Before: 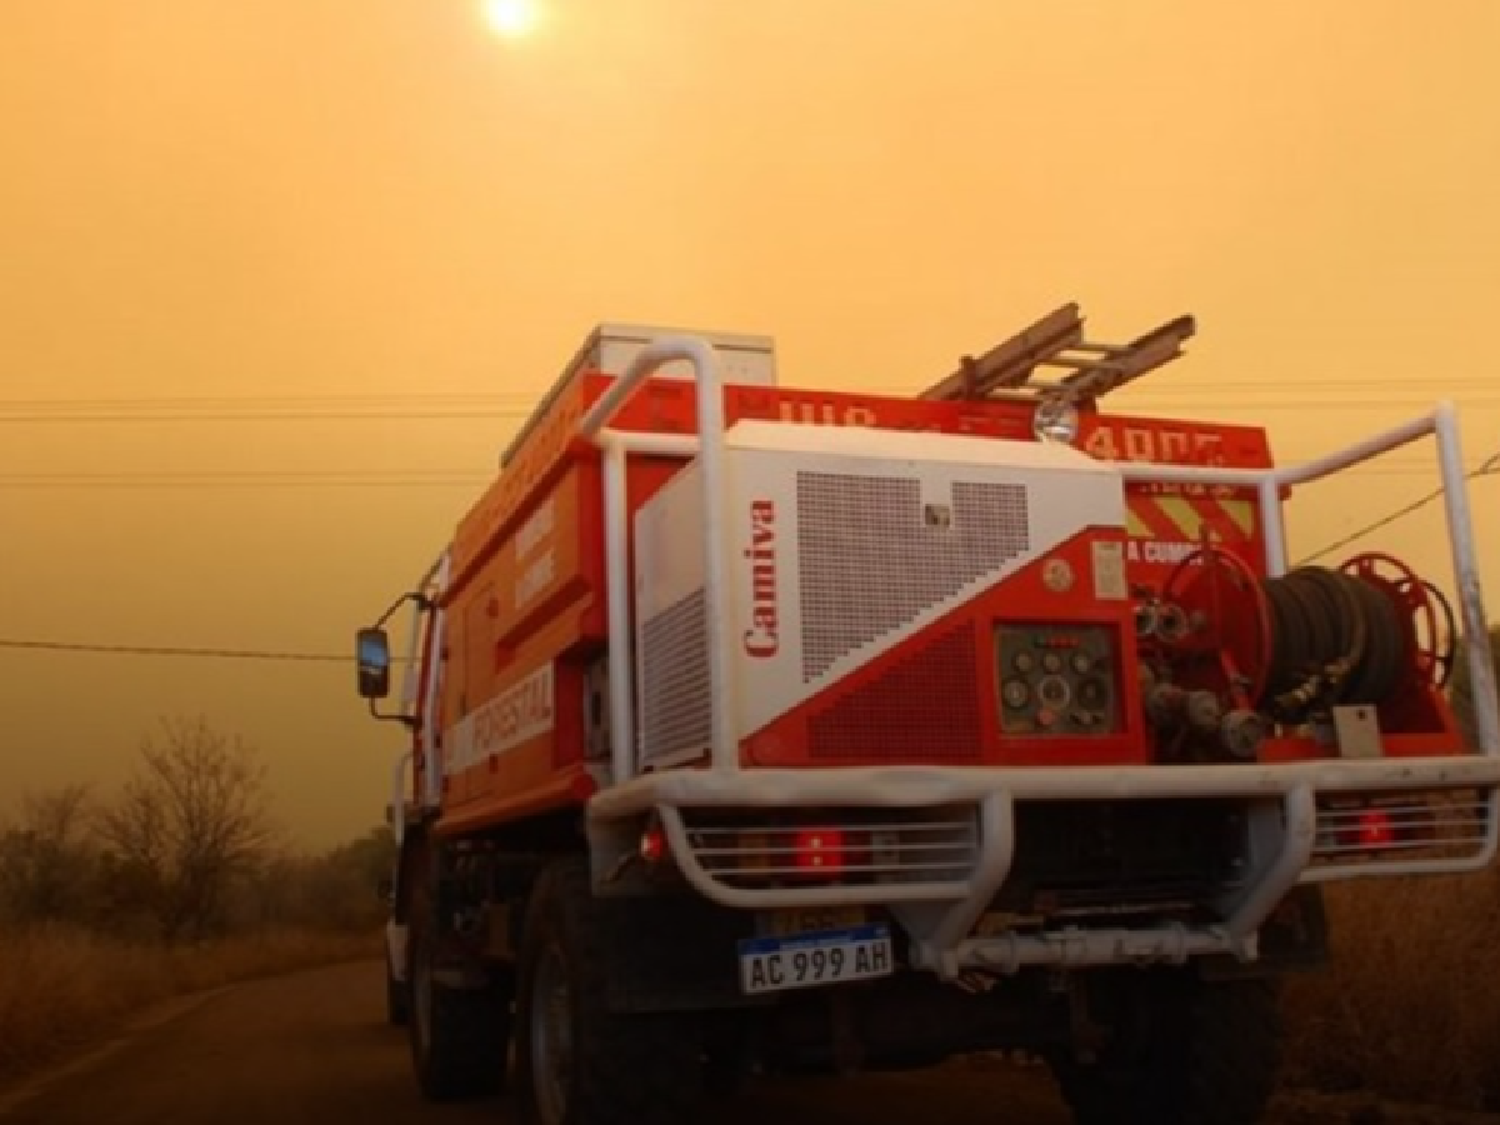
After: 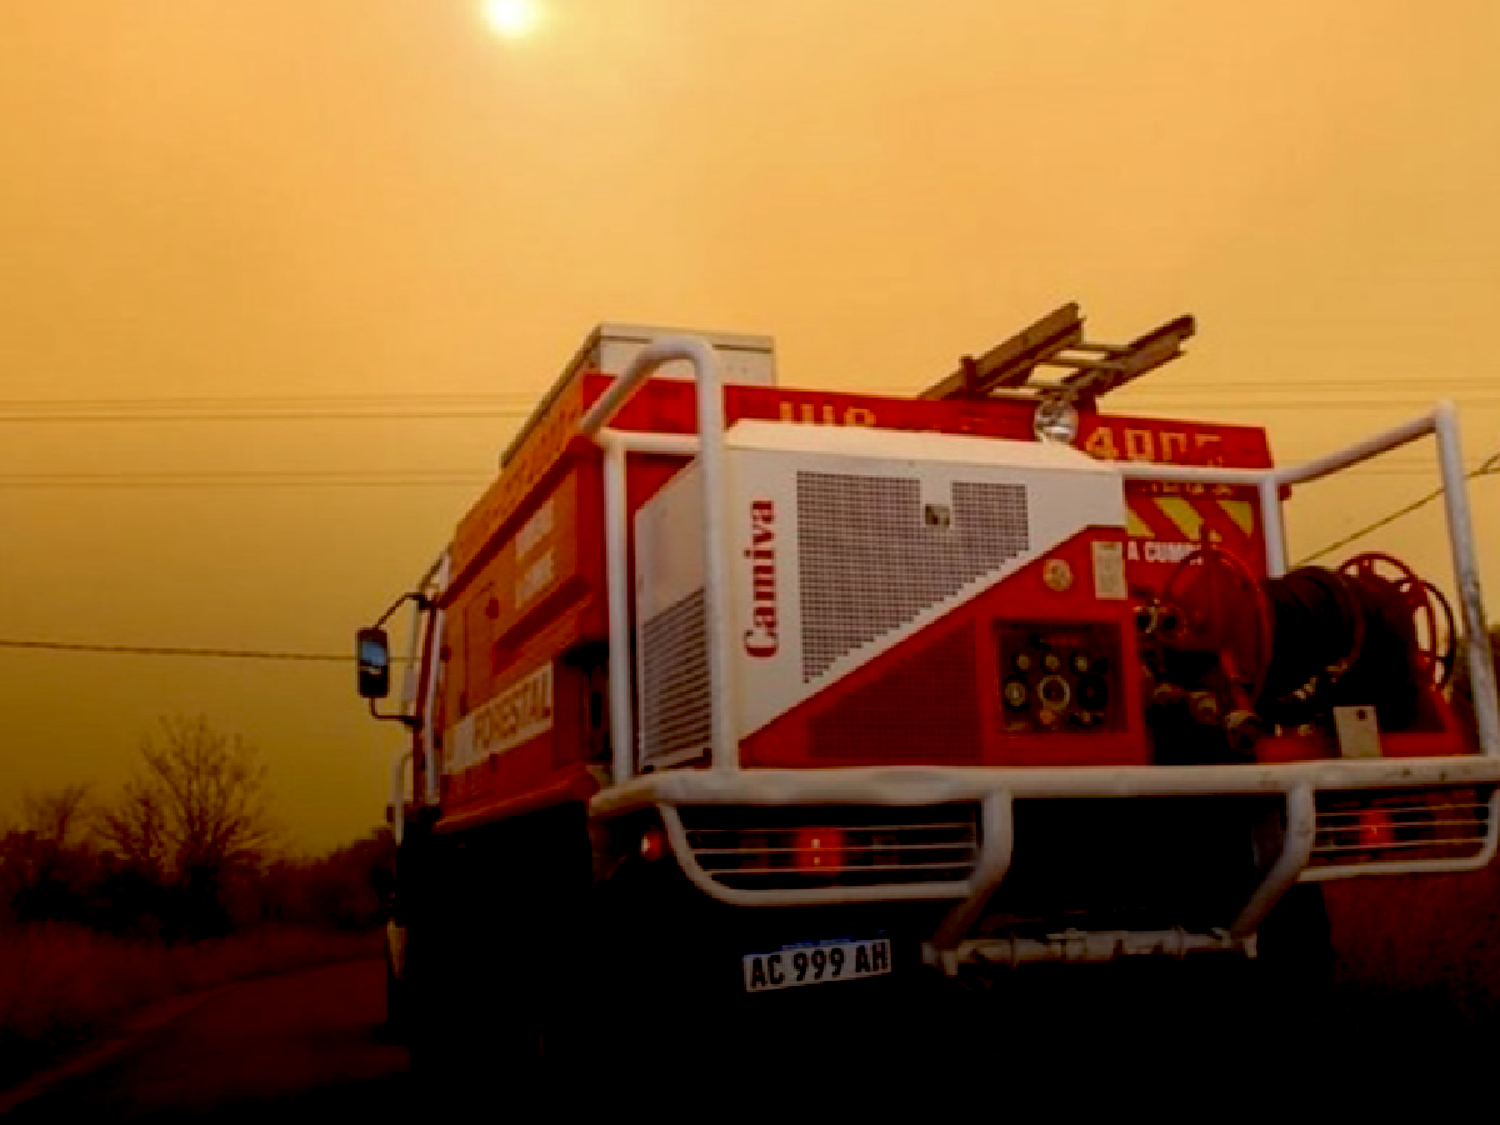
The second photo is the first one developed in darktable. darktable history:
local contrast: on, module defaults
exposure: black level correction 0.028, exposure -0.079 EV, compensate exposure bias true, compensate highlight preservation false
